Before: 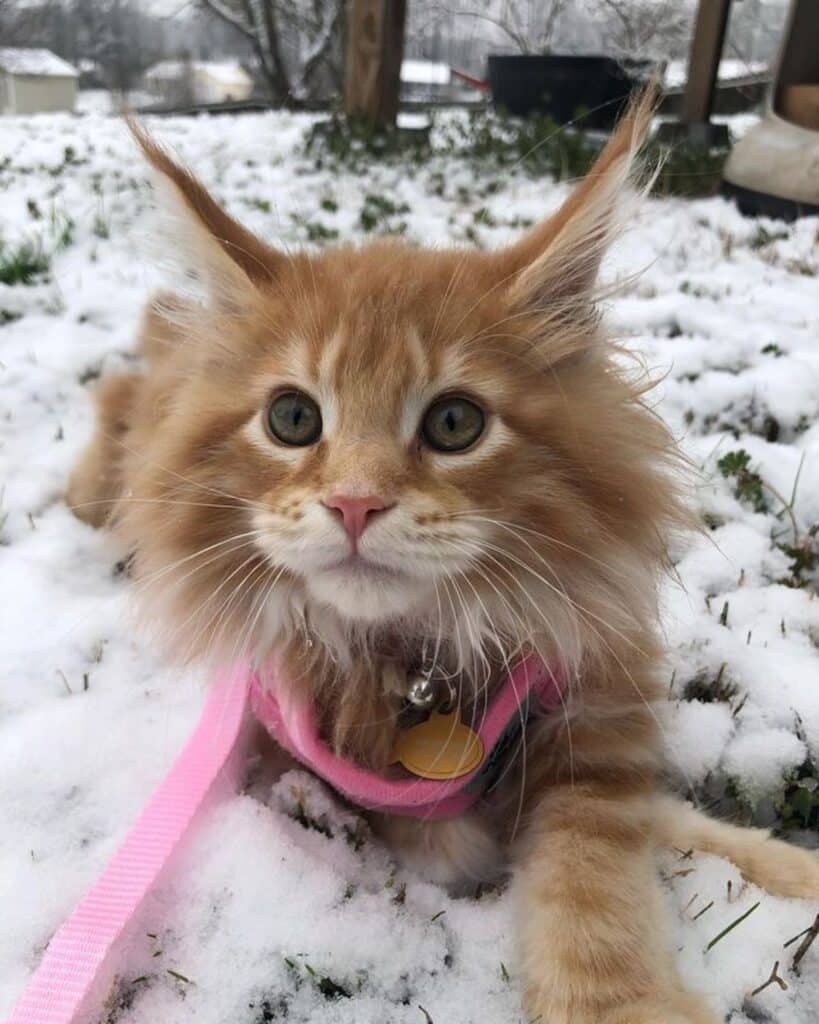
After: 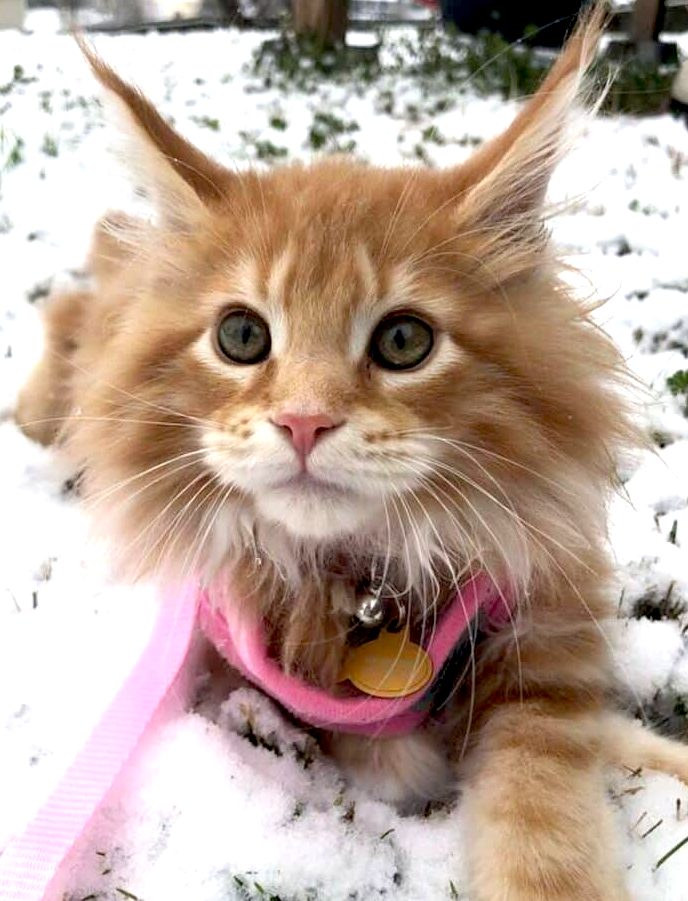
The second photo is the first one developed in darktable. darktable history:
crop: left 6.346%, top 8.103%, right 9.539%, bottom 3.846%
exposure: black level correction 0.012, exposure 0.698 EV, compensate highlight preservation false
